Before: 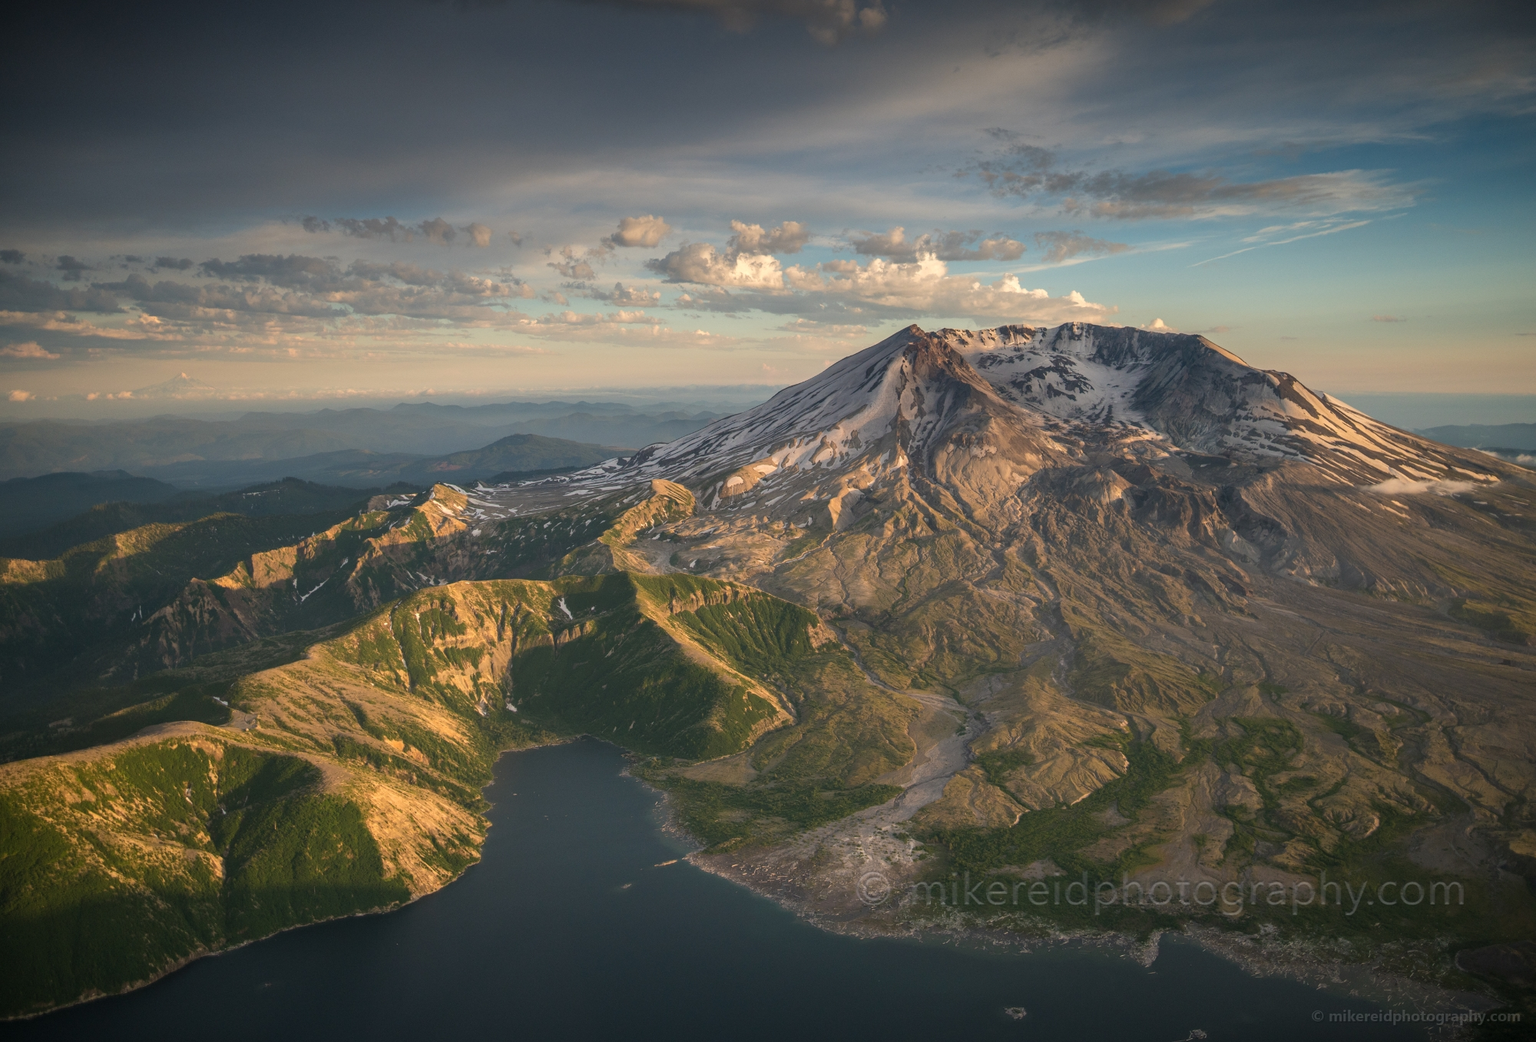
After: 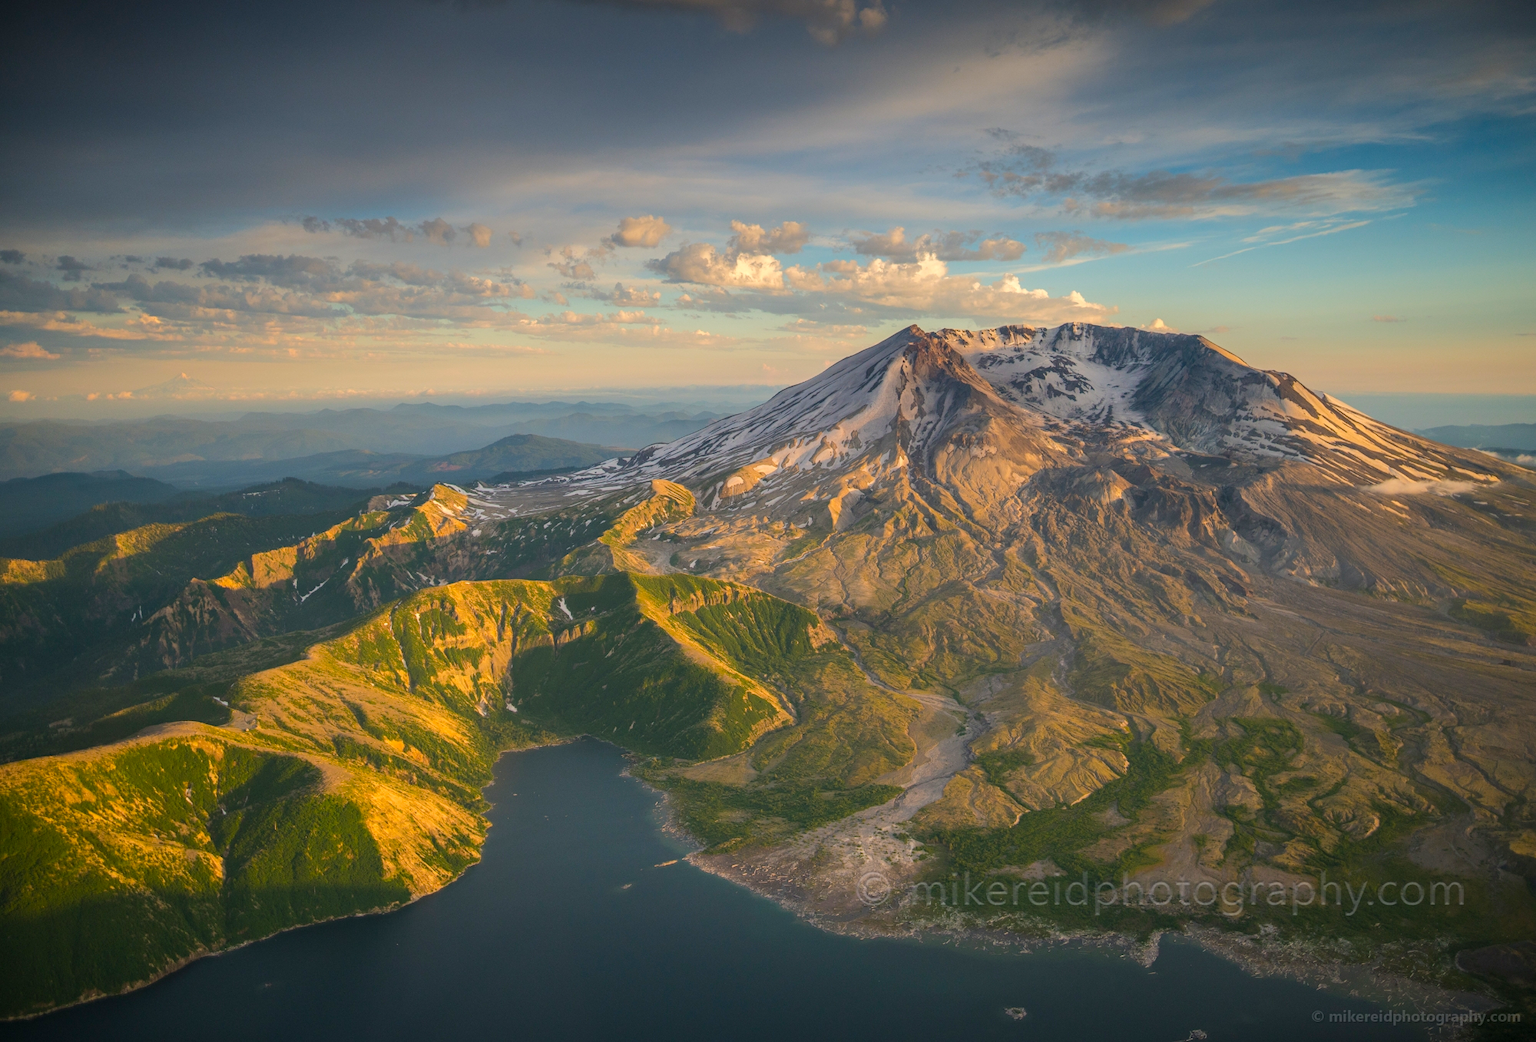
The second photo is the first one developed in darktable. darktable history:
color balance rgb: perceptual saturation grading › global saturation 25%, perceptual brilliance grading › mid-tones 10%, perceptual brilliance grading › shadows 15%, global vibrance 20%
levels: levels [0, 0.498, 1]
